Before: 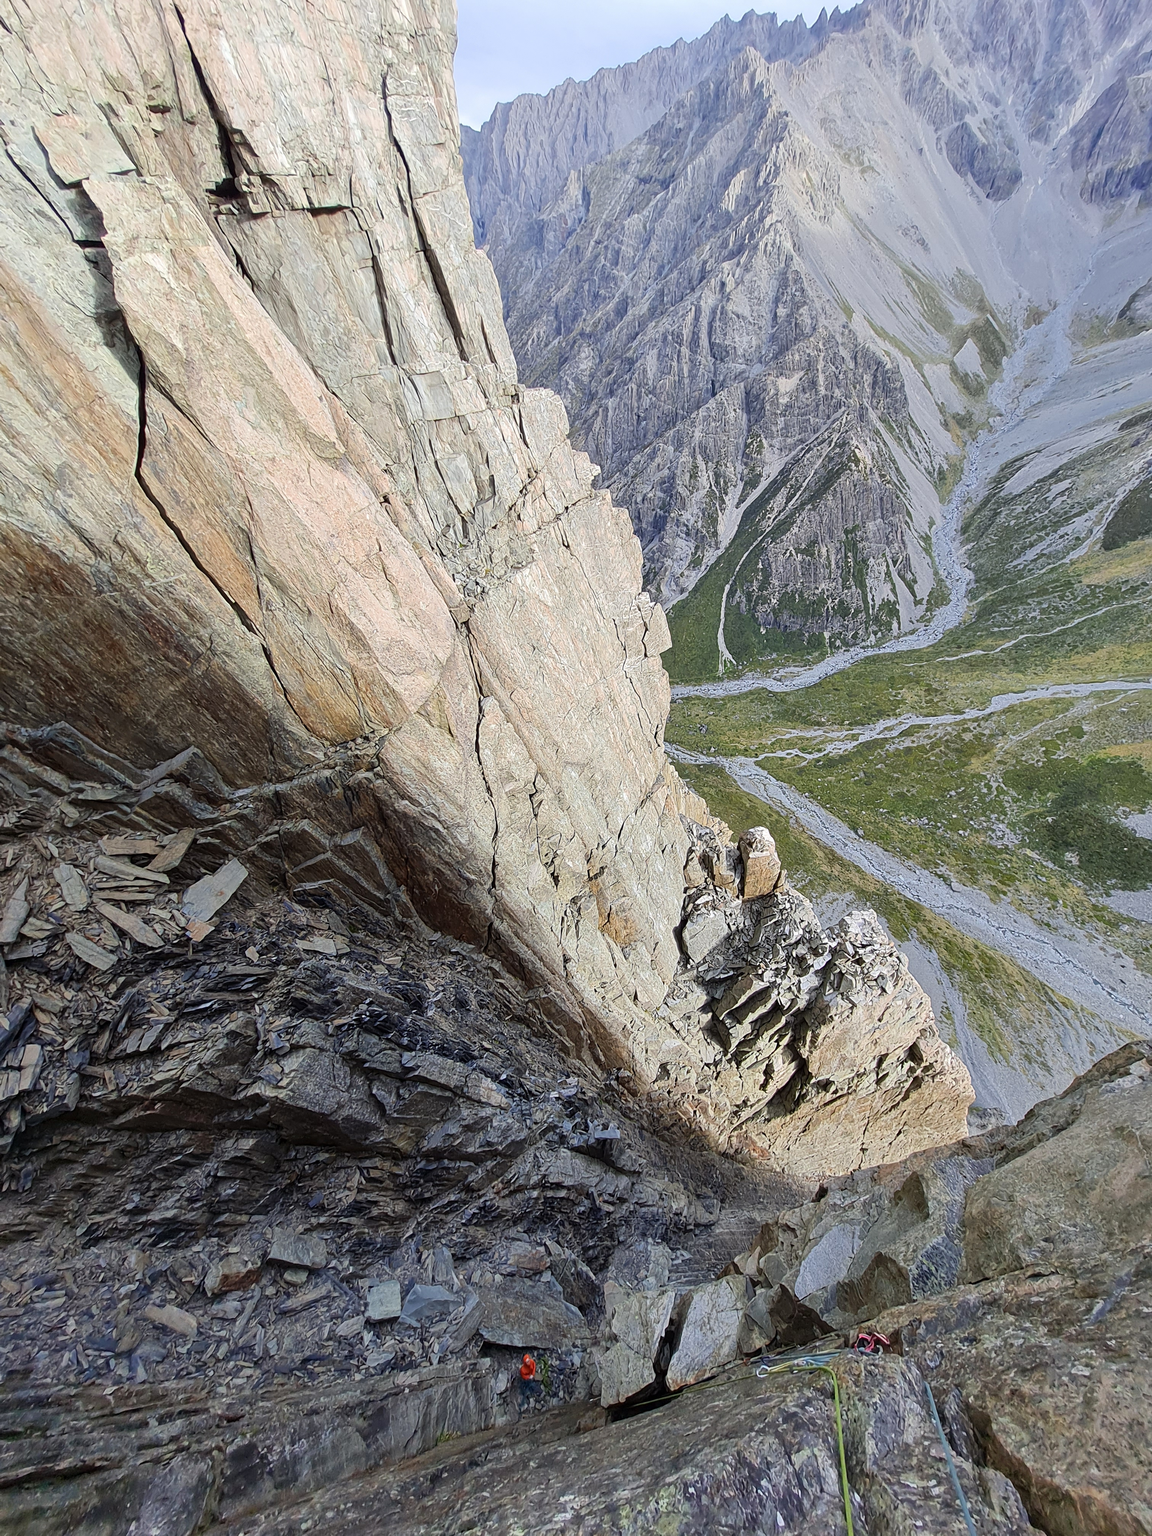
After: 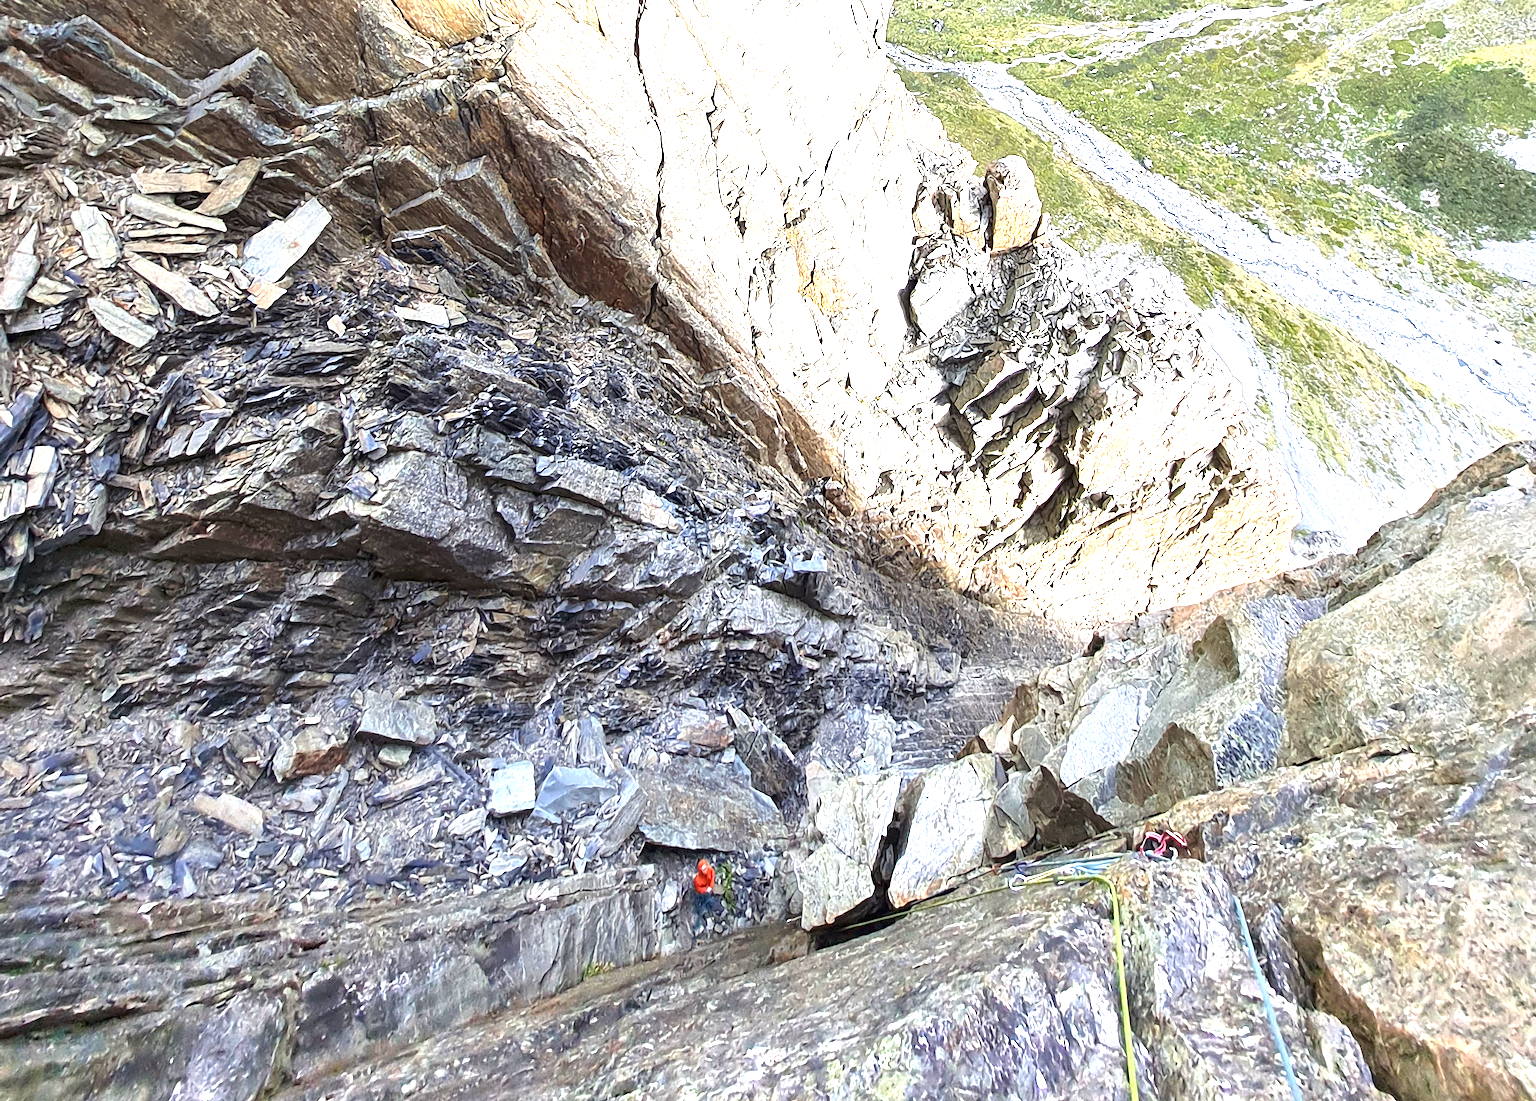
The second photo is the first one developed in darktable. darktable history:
crop and rotate: top 46.237%
exposure: black level correction 0, exposure 1.9 EV, compensate highlight preservation false
